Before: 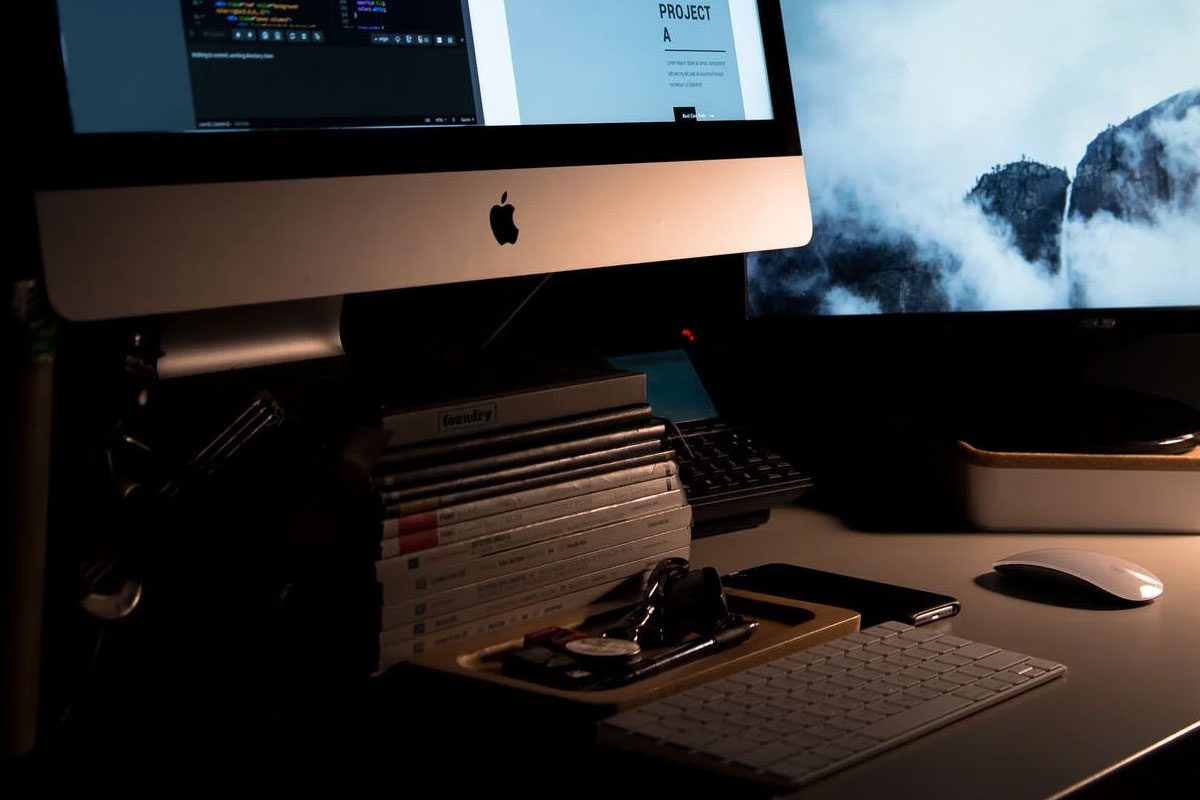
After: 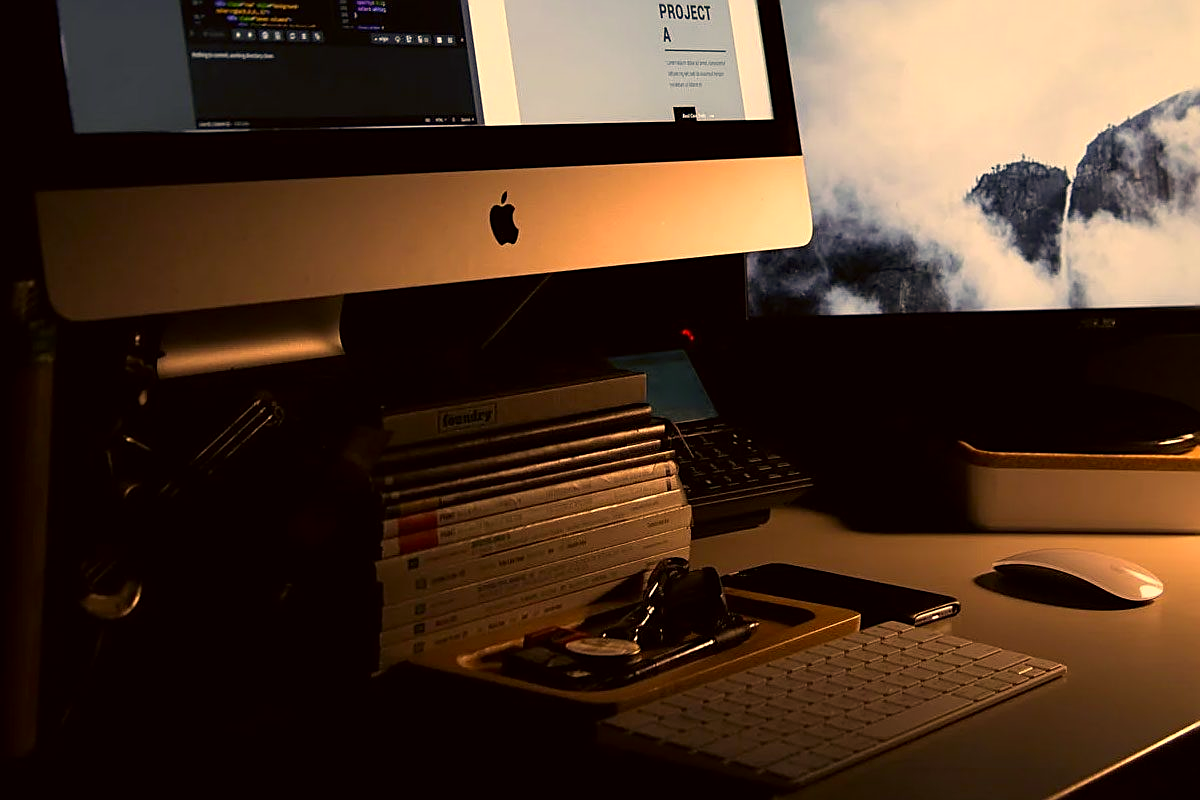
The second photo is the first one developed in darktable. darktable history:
color correction: highlights a* 18.58, highlights b* 36.18, shadows a* 1.85, shadows b* 5.95, saturation 1.03
sharpen: on, module defaults
